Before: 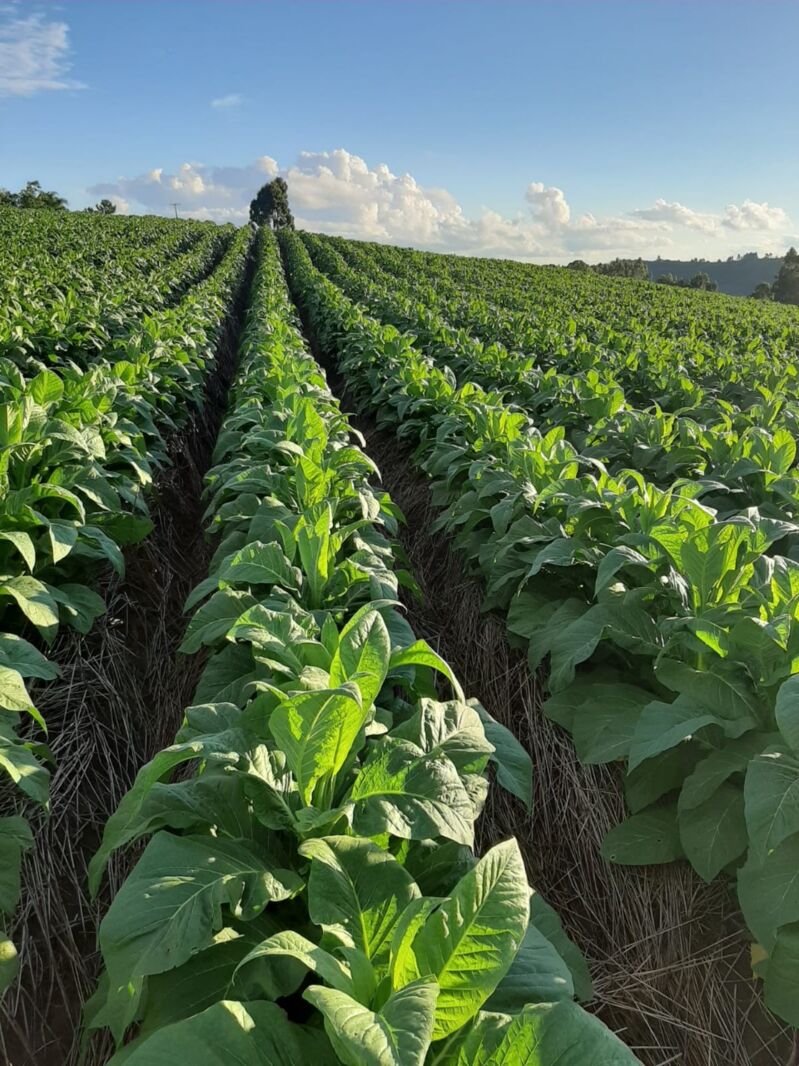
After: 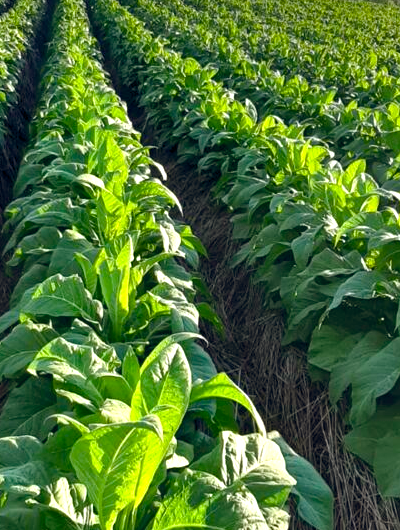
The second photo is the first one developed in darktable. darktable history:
crop: left 25.017%, top 25.118%, right 24.876%, bottom 25.159%
color balance rgb: global offset › chroma 0.057%, global offset › hue 253.83°, perceptual saturation grading › global saturation 20%, perceptual saturation grading › highlights -25.617%, perceptual saturation grading › shadows 49.751%, perceptual brilliance grading › global brilliance 20.443%
